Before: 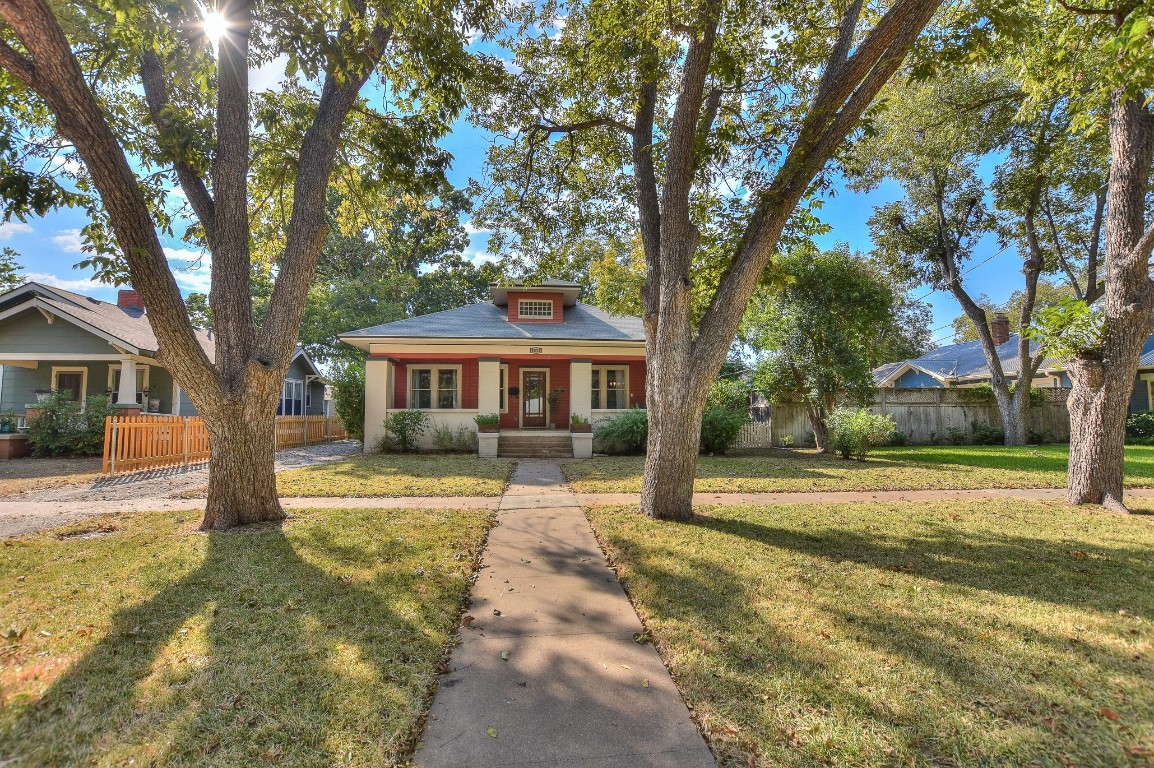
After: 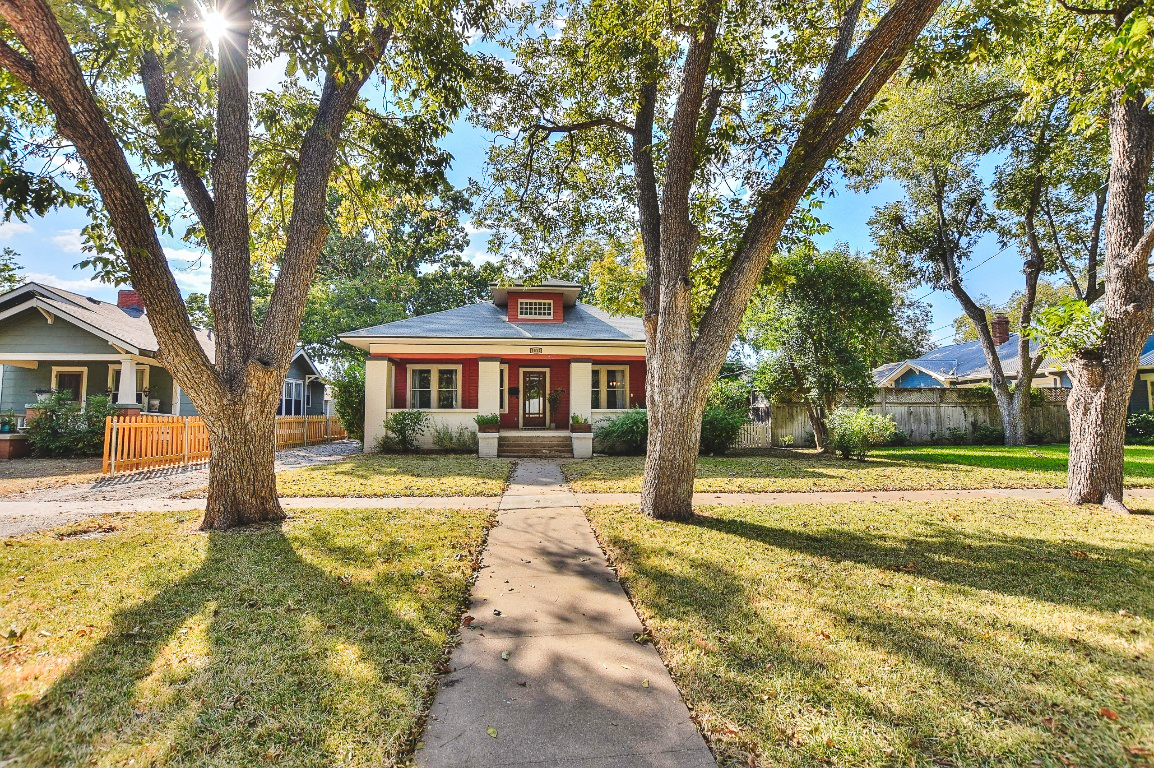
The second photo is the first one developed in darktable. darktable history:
tone curve: curves: ch0 [(0, 0) (0.003, 0.077) (0.011, 0.079) (0.025, 0.085) (0.044, 0.095) (0.069, 0.109) (0.1, 0.124) (0.136, 0.142) (0.177, 0.169) (0.224, 0.207) (0.277, 0.267) (0.335, 0.347) (0.399, 0.442) (0.468, 0.54) (0.543, 0.635) (0.623, 0.726) (0.709, 0.813) (0.801, 0.882) (0.898, 0.934) (1, 1)], preserve colors none
sharpen: amount 0.2
